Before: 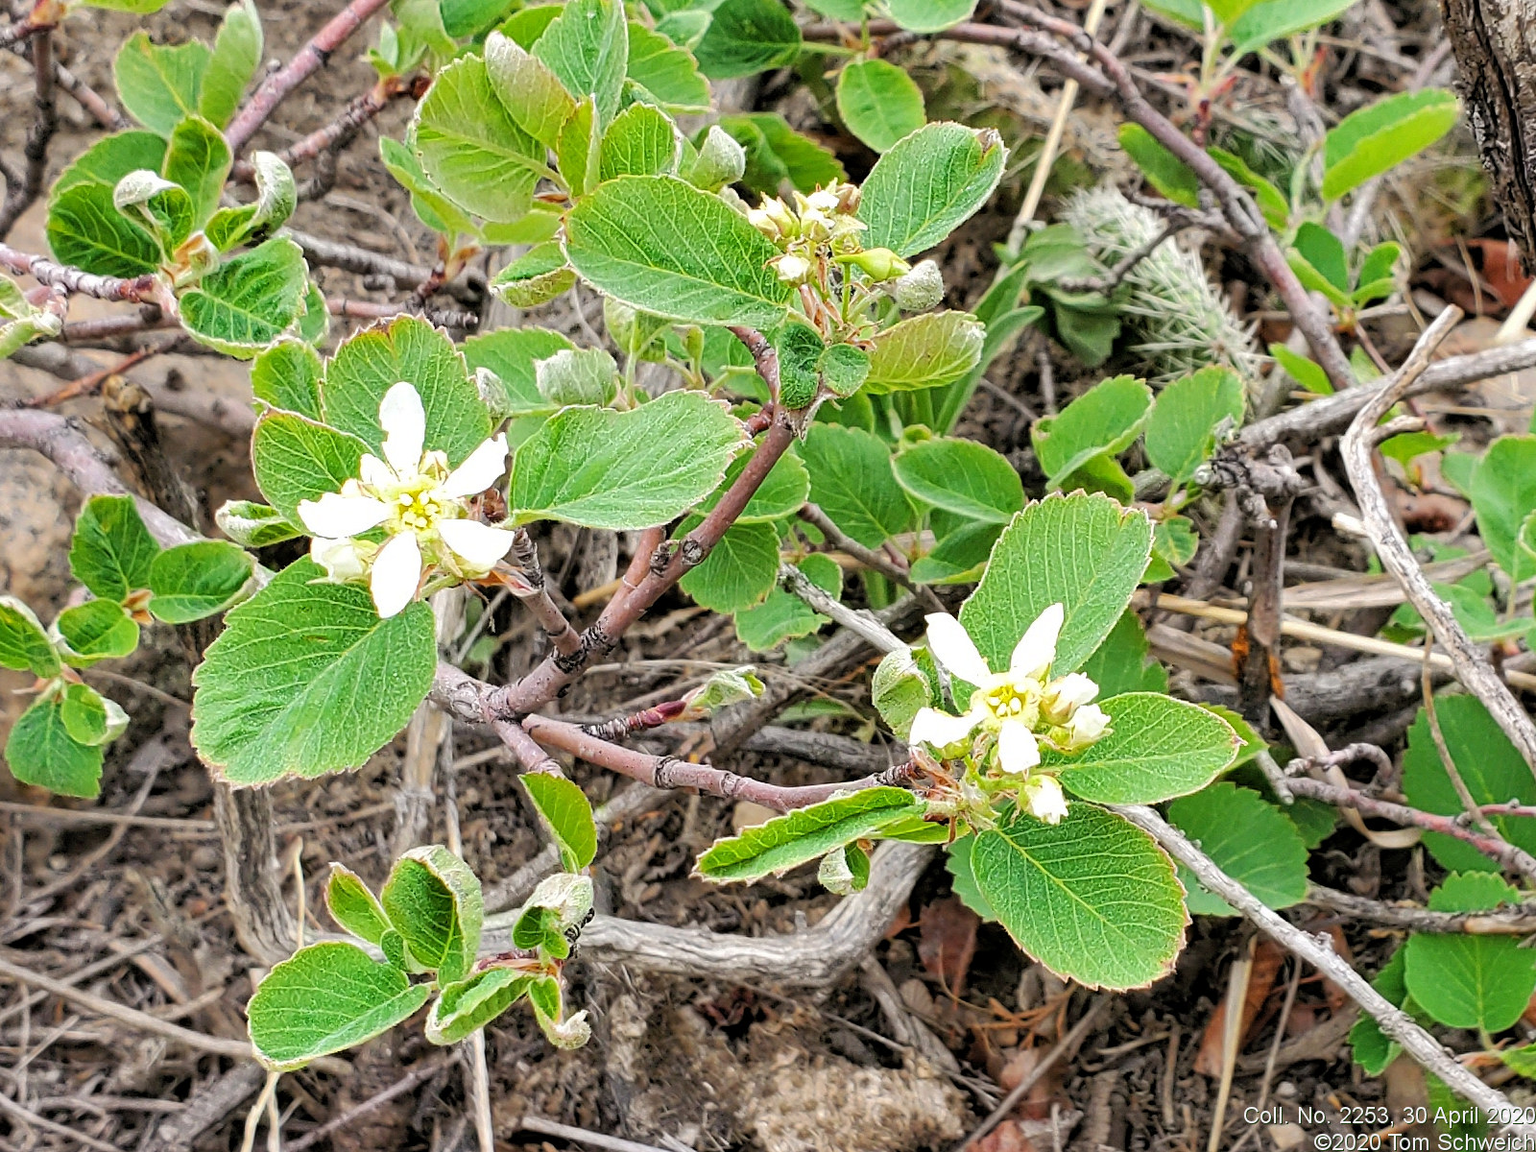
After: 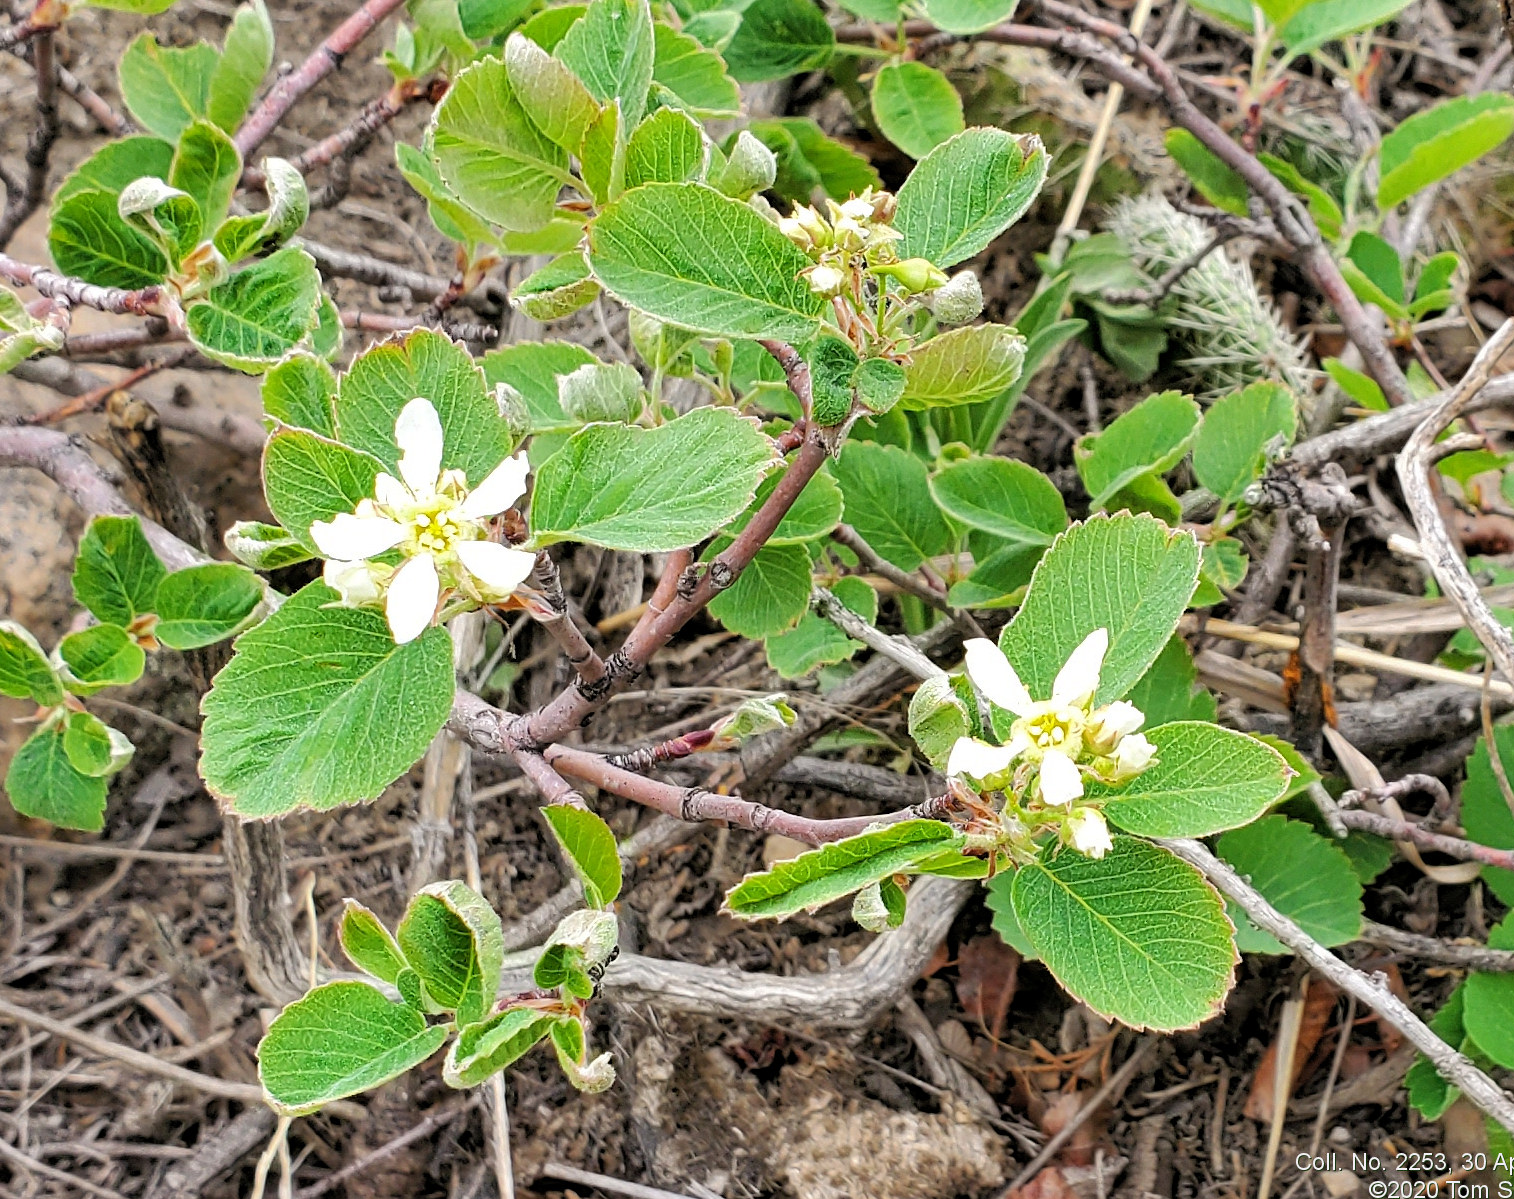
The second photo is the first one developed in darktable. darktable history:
crop and rotate: left 0%, right 5.335%
